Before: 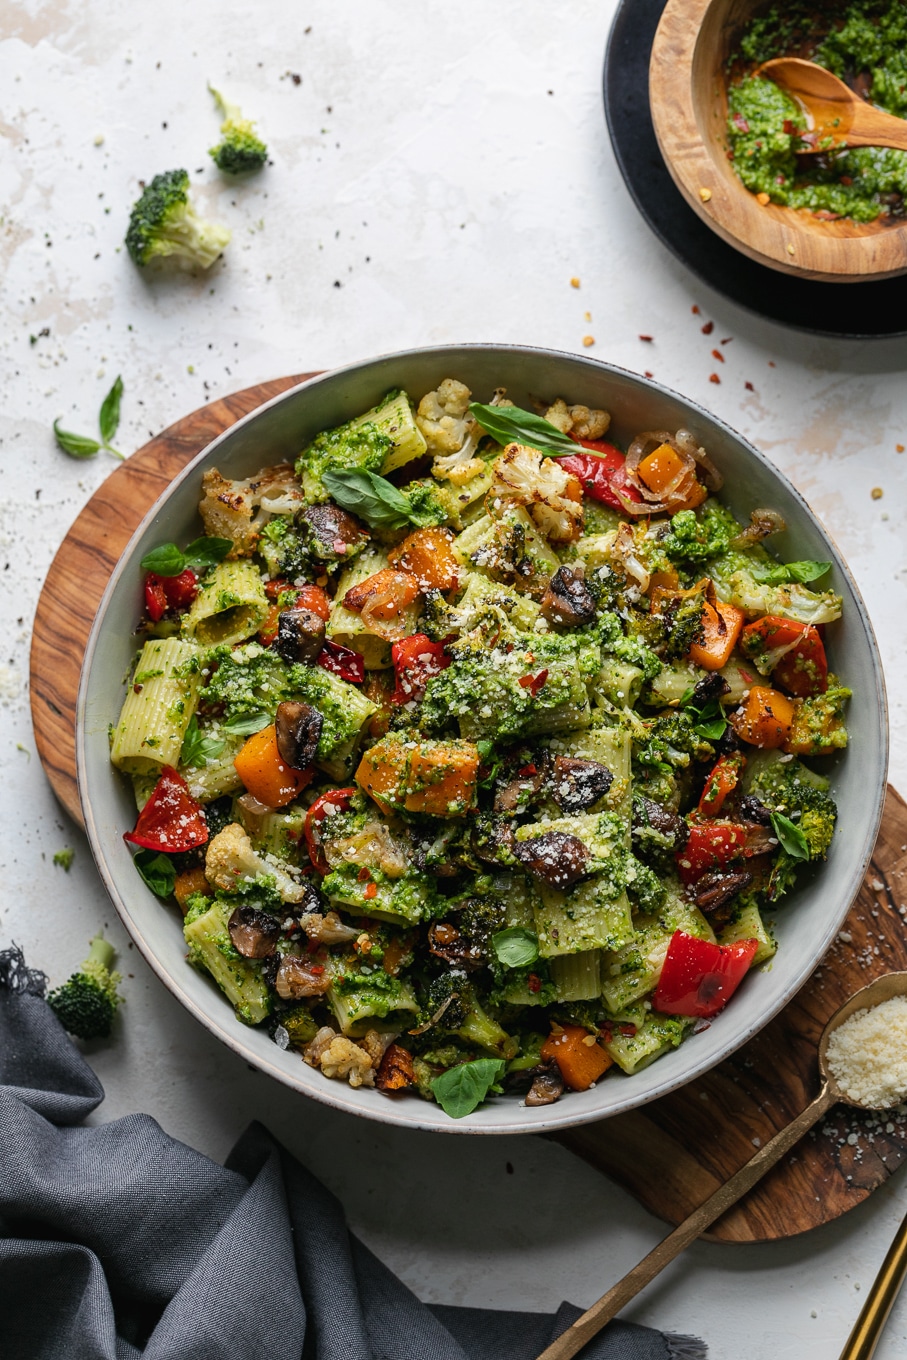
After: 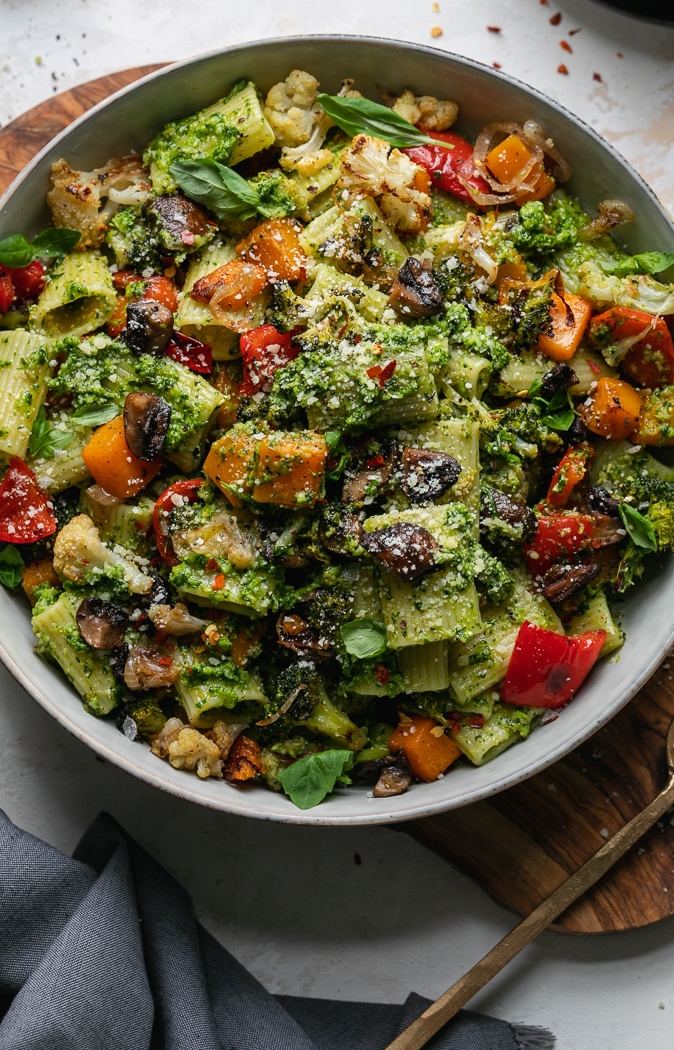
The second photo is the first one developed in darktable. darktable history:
crop: left 16.863%, top 22.793%, right 8.744%
